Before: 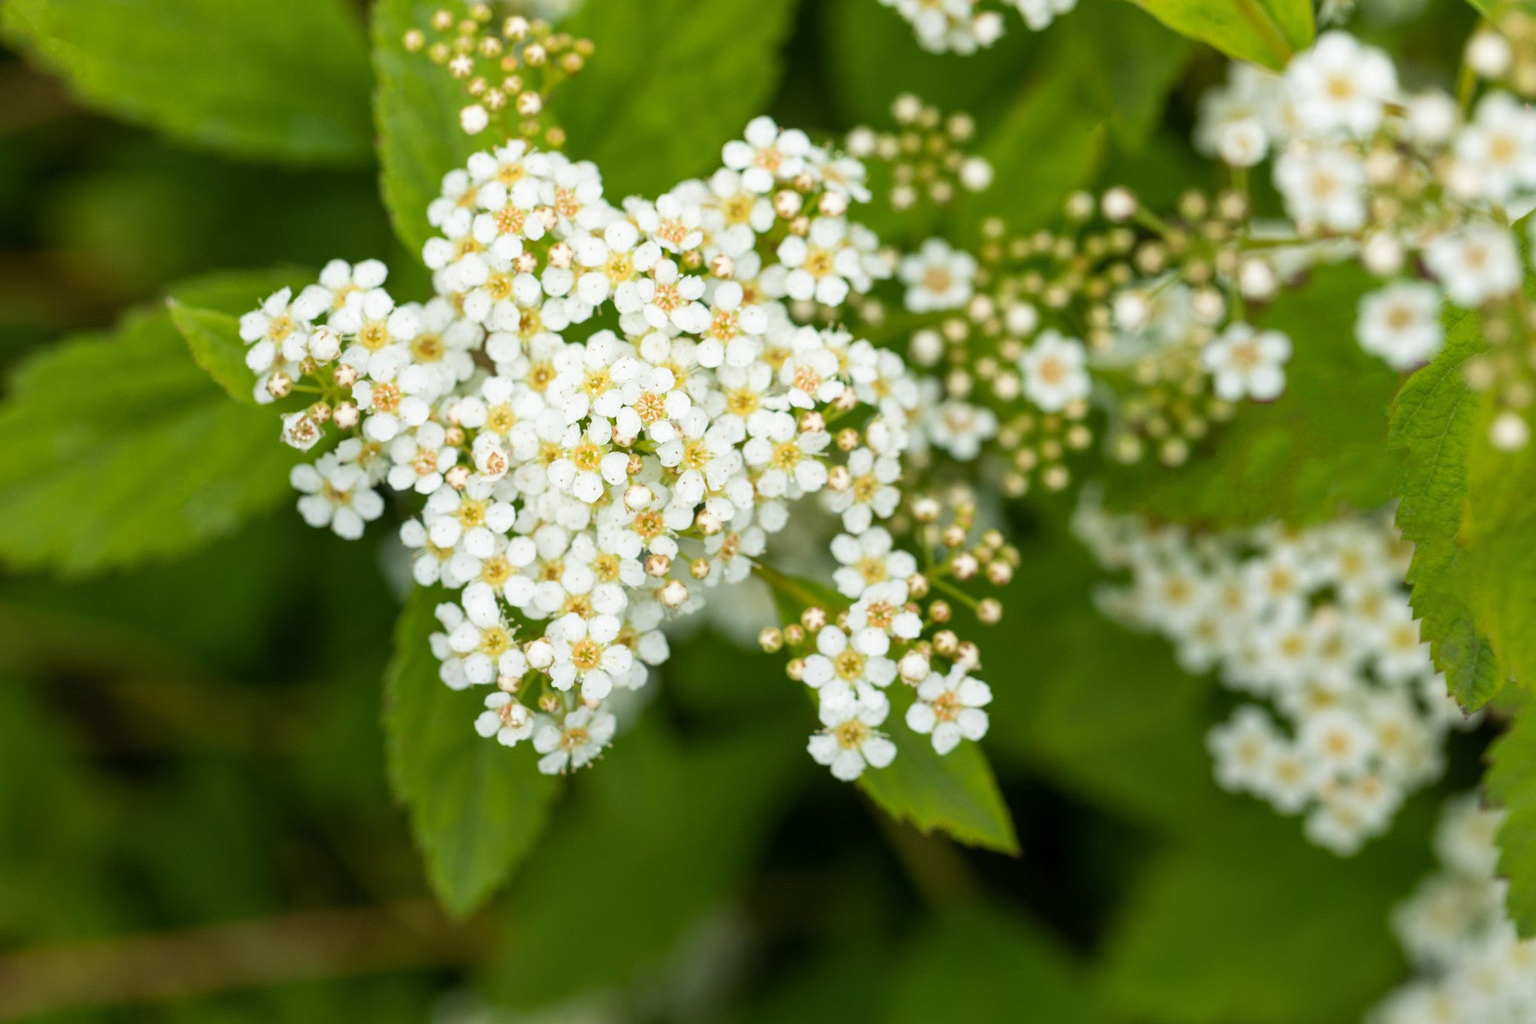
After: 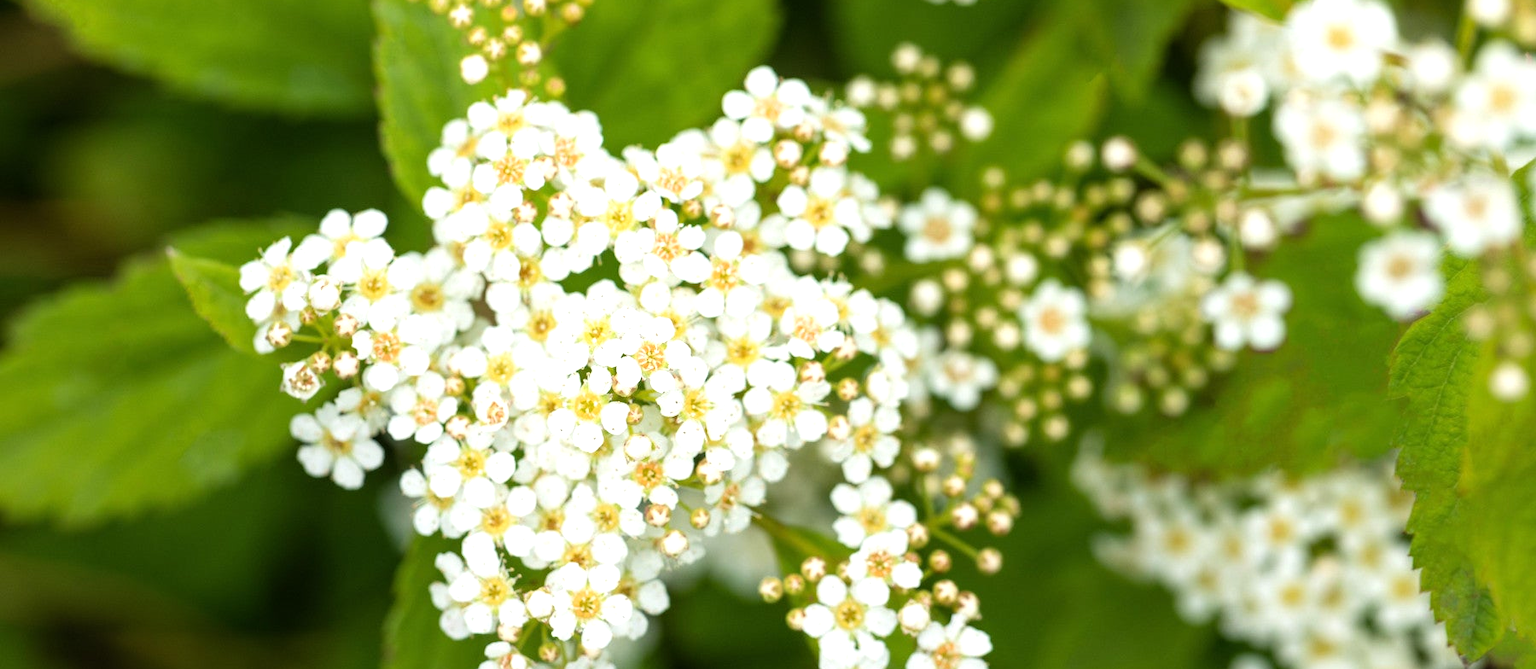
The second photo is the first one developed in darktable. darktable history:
crop and rotate: top 4.953%, bottom 29.579%
exposure: compensate highlight preservation false
tone equalizer: -8 EV -0.417 EV, -7 EV -0.391 EV, -6 EV -0.336 EV, -5 EV -0.22 EV, -3 EV 0.25 EV, -2 EV 0.326 EV, -1 EV 0.407 EV, +0 EV 0.429 EV
